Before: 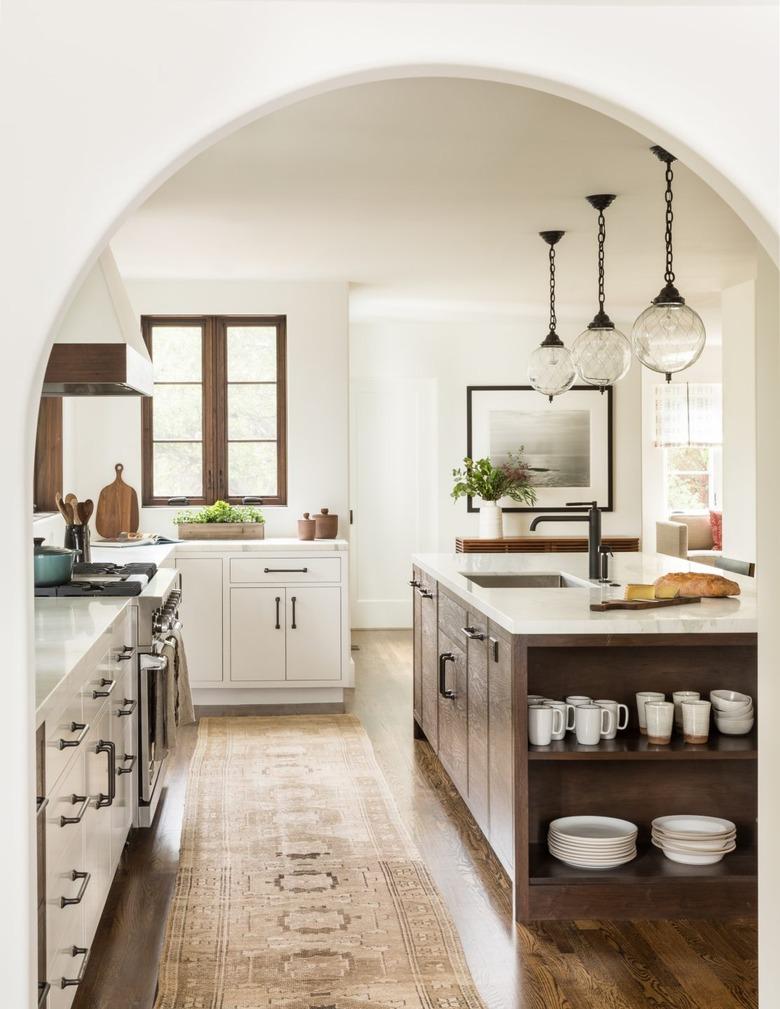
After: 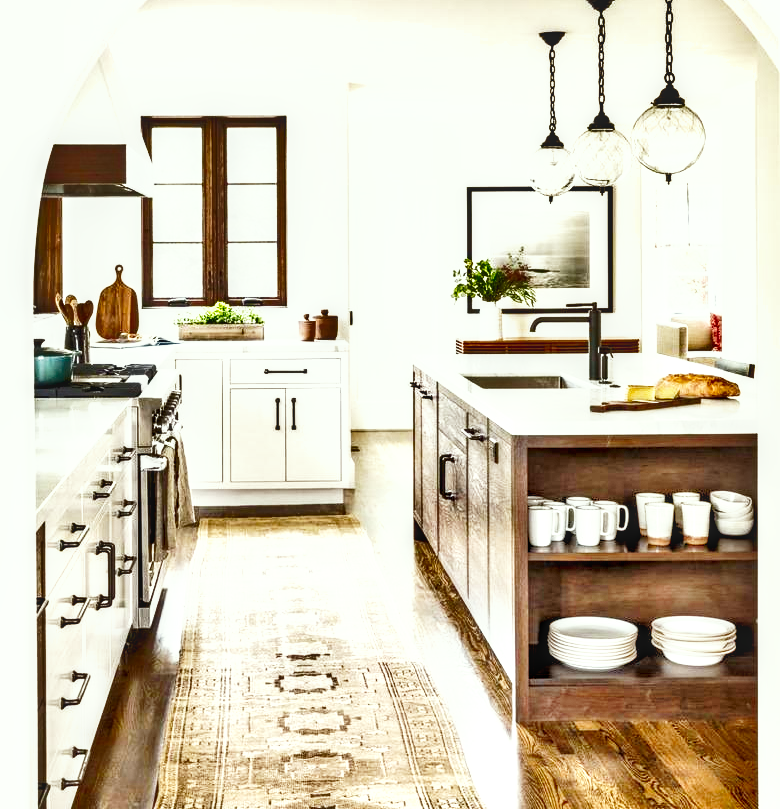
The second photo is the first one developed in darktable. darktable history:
local contrast: on, module defaults
color correction: highlights a* -2.69, highlights b* 2.55
contrast equalizer: y [[0.6 ×6], [0.55 ×6], [0 ×6], [0 ×6], [0 ×6]]
base curve: curves: ch0 [(0, 0) (0.005, 0.002) (0.15, 0.3) (0.4, 0.7) (0.75, 0.95) (1, 1)], preserve colors none
exposure: black level correction 0, exposure 0.498 EV, compensate highlight preservation false
shadows and highlights: white point adjustment 0.949, soften with gaussian
tone equalizer: -7 EV 0.154 EV, -6 EV 0.584 EV, -5 EV 1.18 EV, -4 EV 1.32 EV, -3 EV 1.15 EV, -2 EV 0.6 EV, -1 EV 0.15 EV
crop and rotate: top 19.821%
